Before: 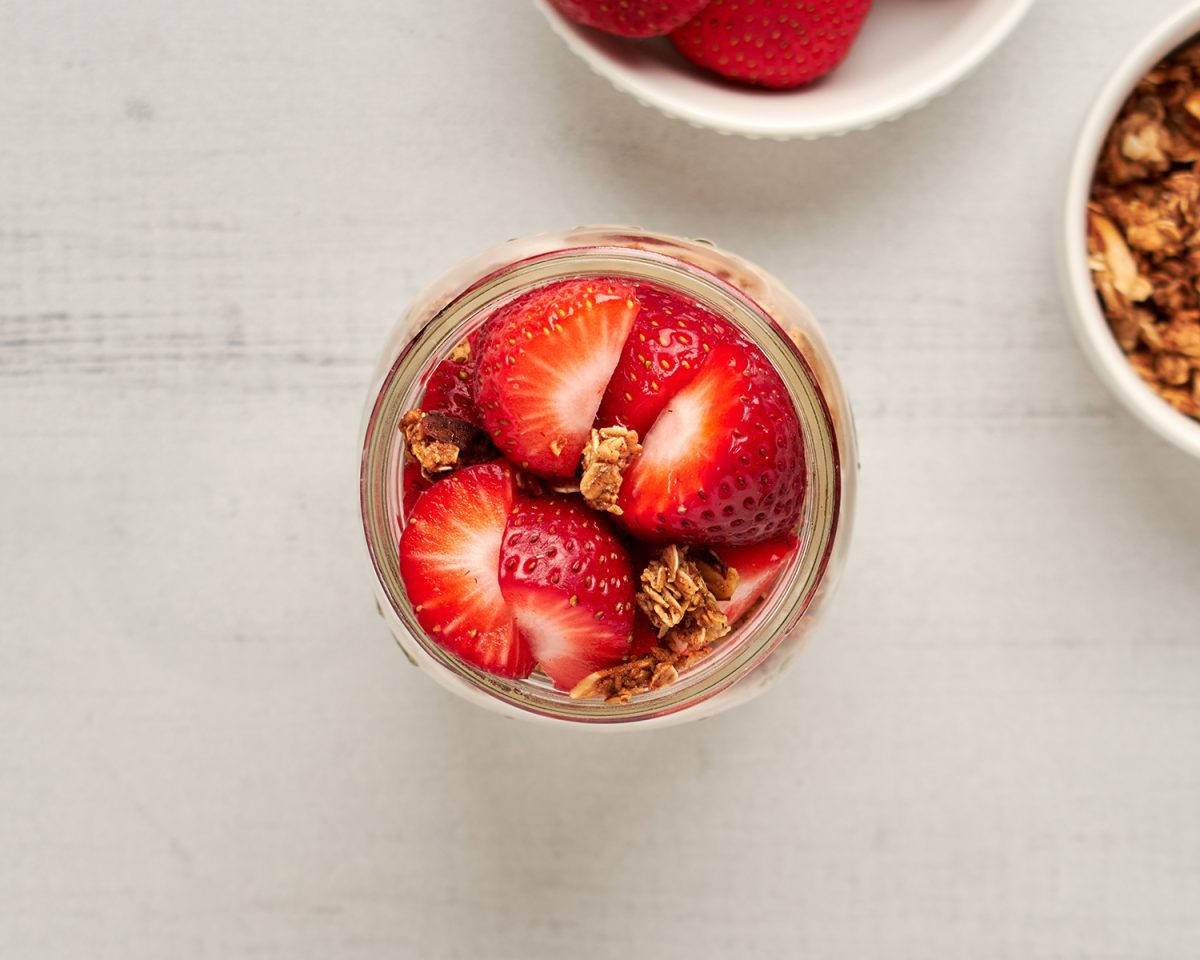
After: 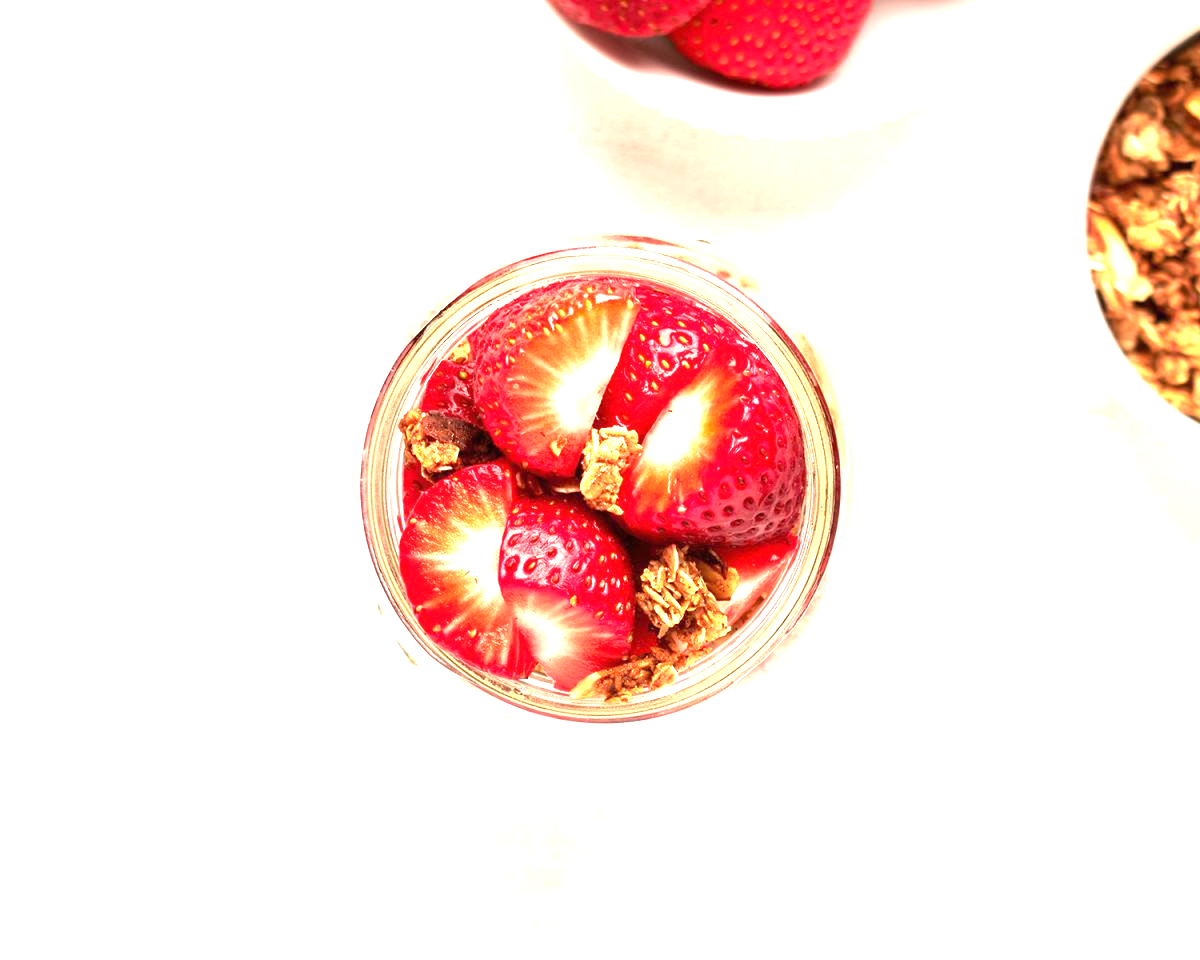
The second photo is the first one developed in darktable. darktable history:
exposure: black level correction 0, exposure 1.708 EV, compensate highlight preservation false
